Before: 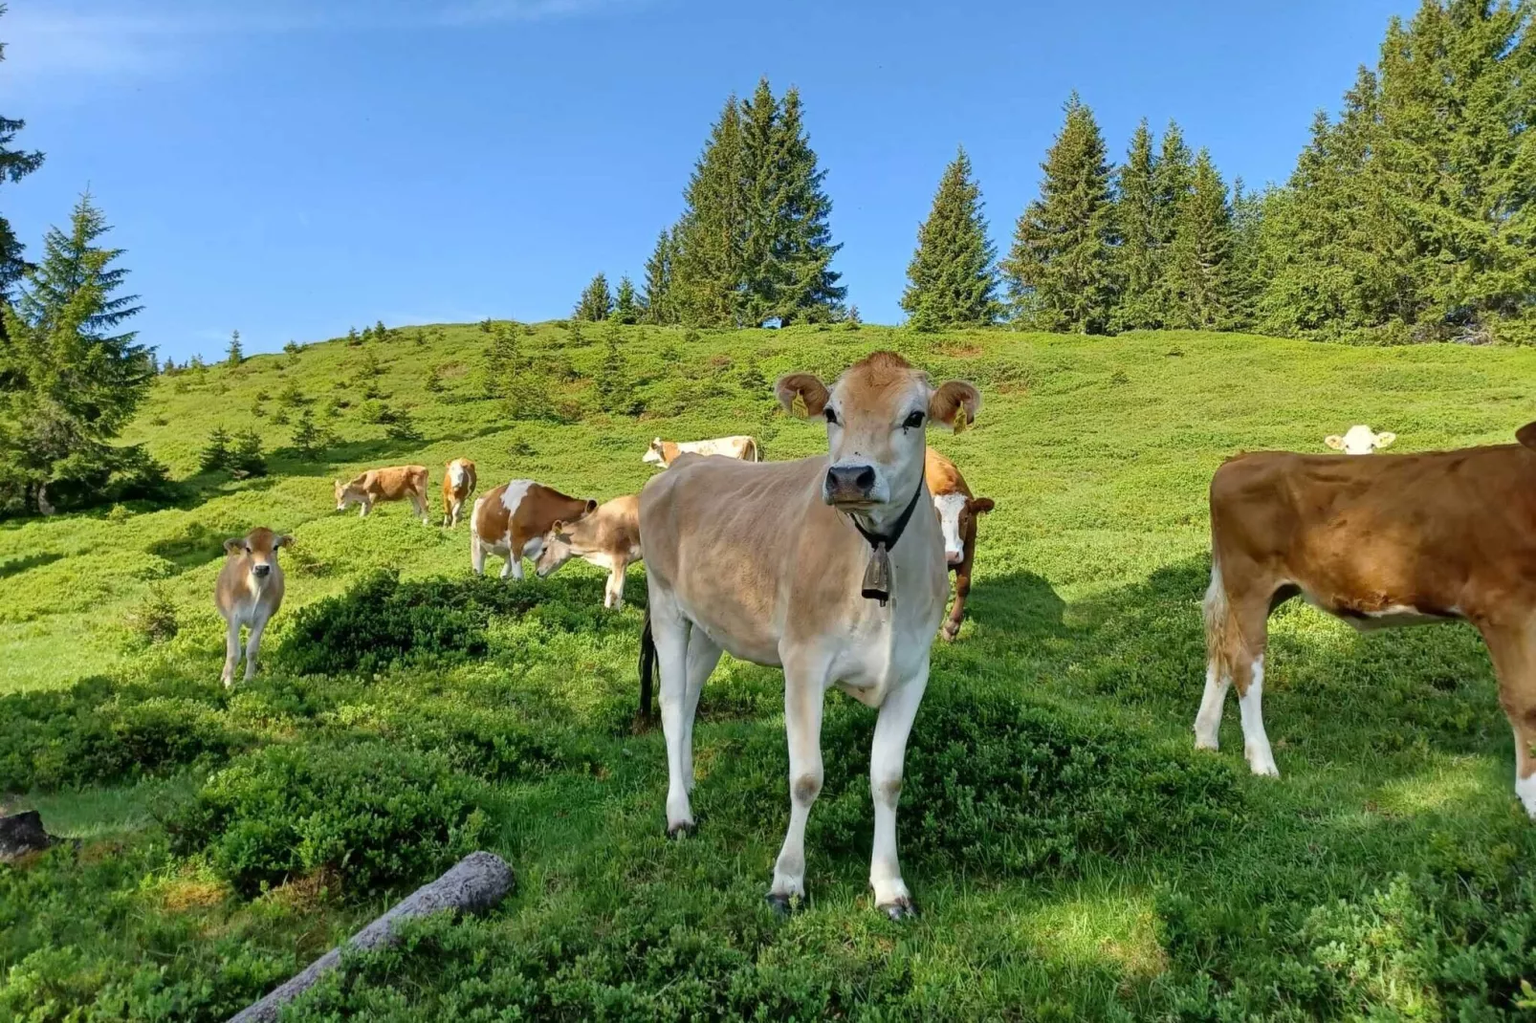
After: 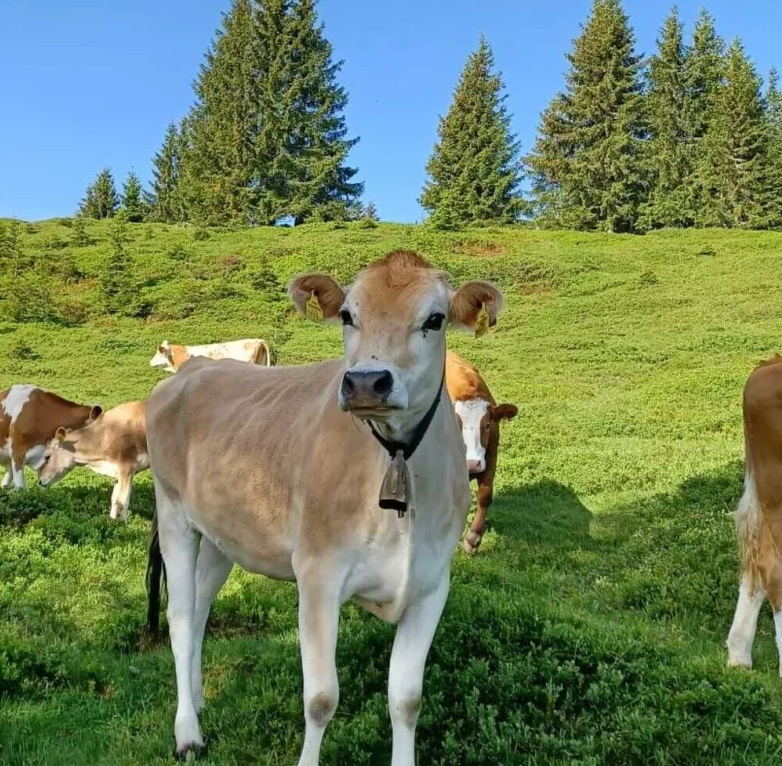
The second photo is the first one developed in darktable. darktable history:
crop: left 32.512%, top 10.978%, right 18.757%, bottom 17.382%
